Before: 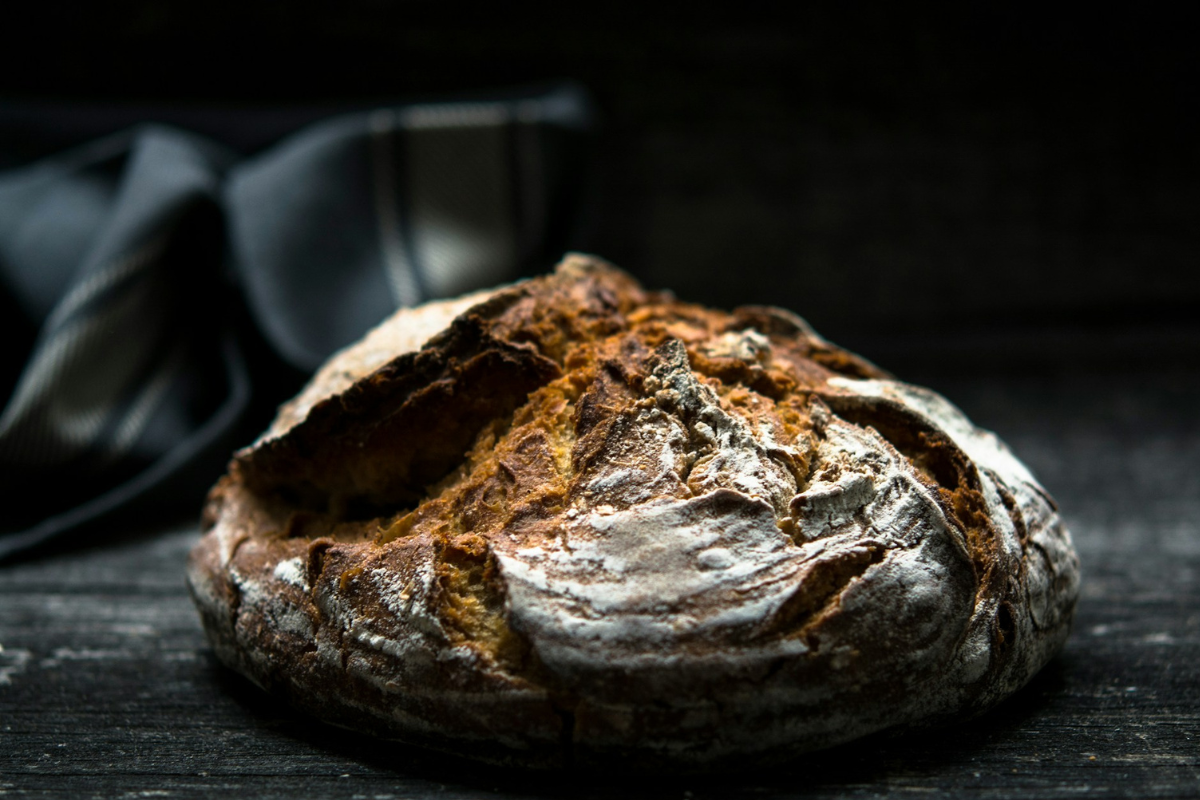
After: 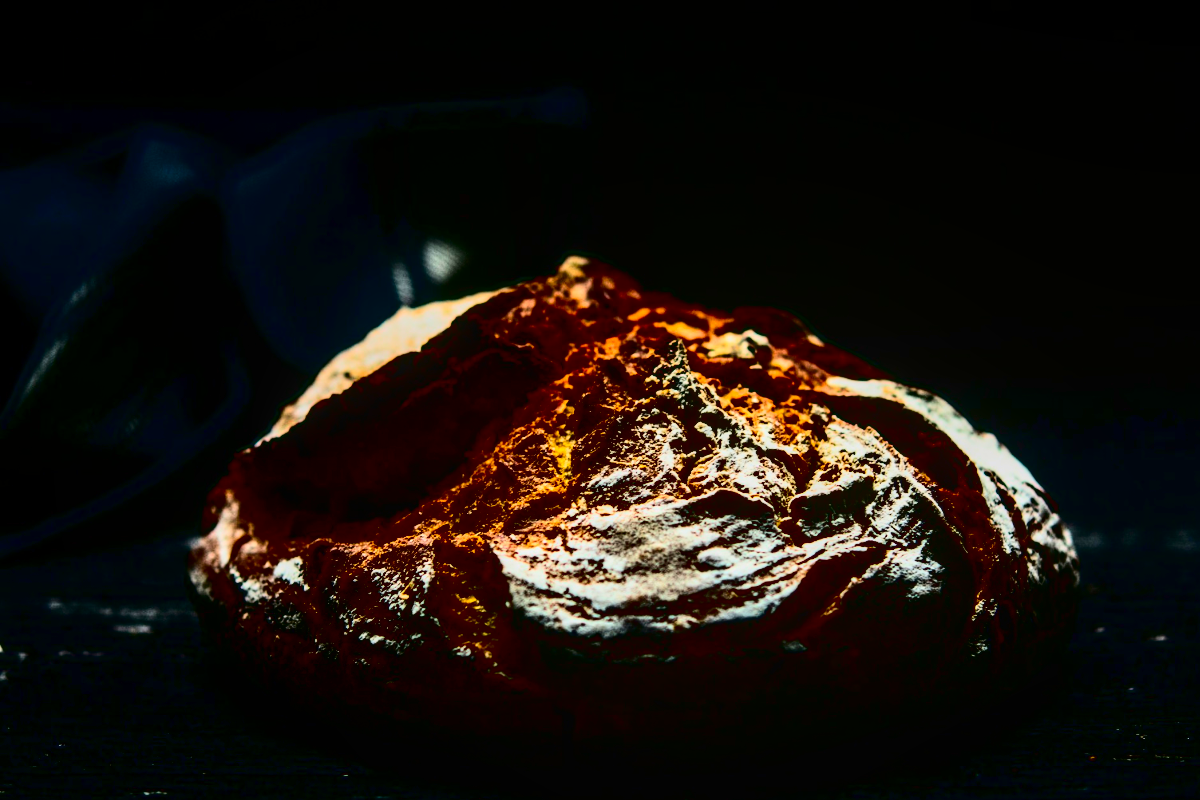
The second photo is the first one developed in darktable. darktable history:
contrast brightness saturation: contrast 0.77, brightness -1, saturation 1
local contrast: on, module defaults
